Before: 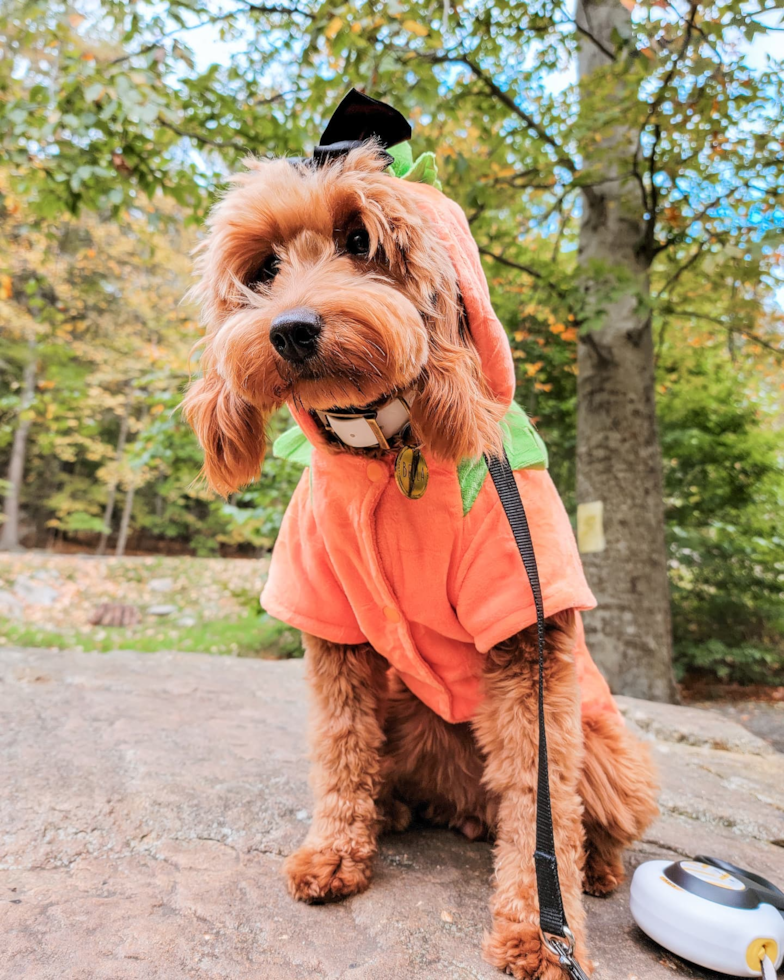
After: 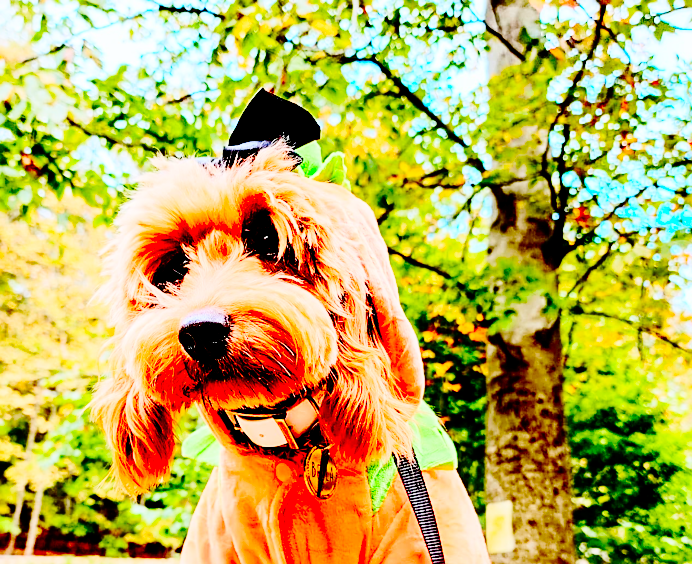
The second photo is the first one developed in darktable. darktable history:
base curve: curves: ch0 [(0, 0) (0.036, 0.01) (0.123, 0.254) (0.258, 0.504) (0.507, 0.748) (1, 1)], preserve colors none
exposure: black level correction 0.027, exposure -0.078 EV, compensate exposure bias true, compensate highlight preservation false
crop and rotate: left 11.622%, bottom 42.39%
sharpen: on, module defaults
contrast brightness saturation: contrast 0.265, brightness 0.023, saturation 0.851
